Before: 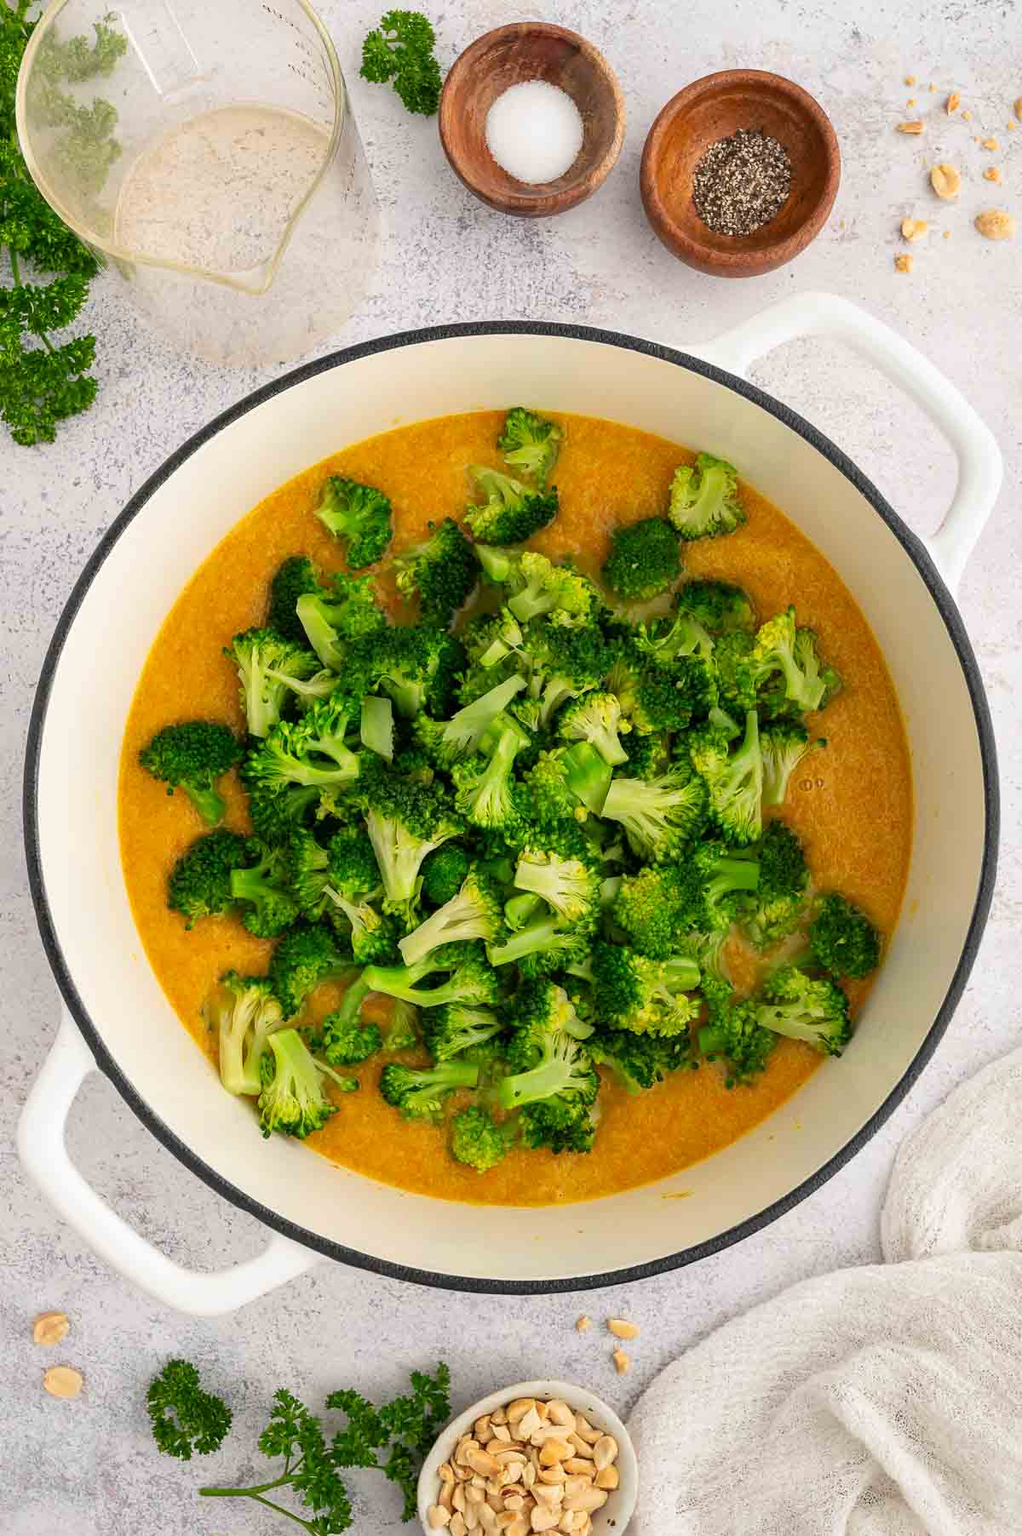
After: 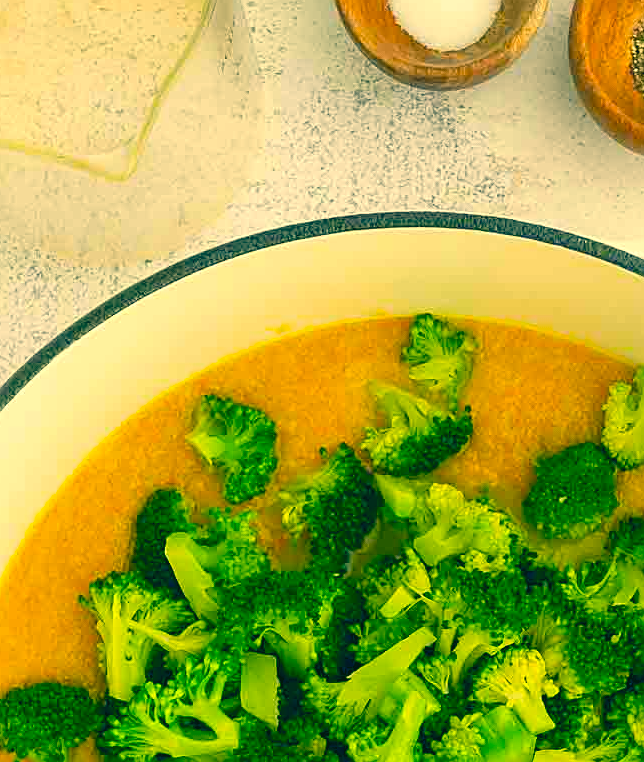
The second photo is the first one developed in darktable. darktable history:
sharpen: on, module defaults
exposure: black level correction 0, exposure 0.699 EV, compensate highlight preservation false
shadows and highlights: shadows 13.28, white point adjustment 1.23, highlights -0.331, soften with gaussian
crop: left 15.315%, top 9.172%, right 30.936%, bottom 48.535%
tone equalizer: on, module defaults
color correction: highlights a* 2.26, highlights b* 33.86, shadows a* -36.16, shadows b* -6.13
color balance rgb: global offset › chroma 0.056%, global offset › hue 253.1°, perceptual saturation grading › global saturation 30.825%, hue shift -1.47°, contrast -20.659%
